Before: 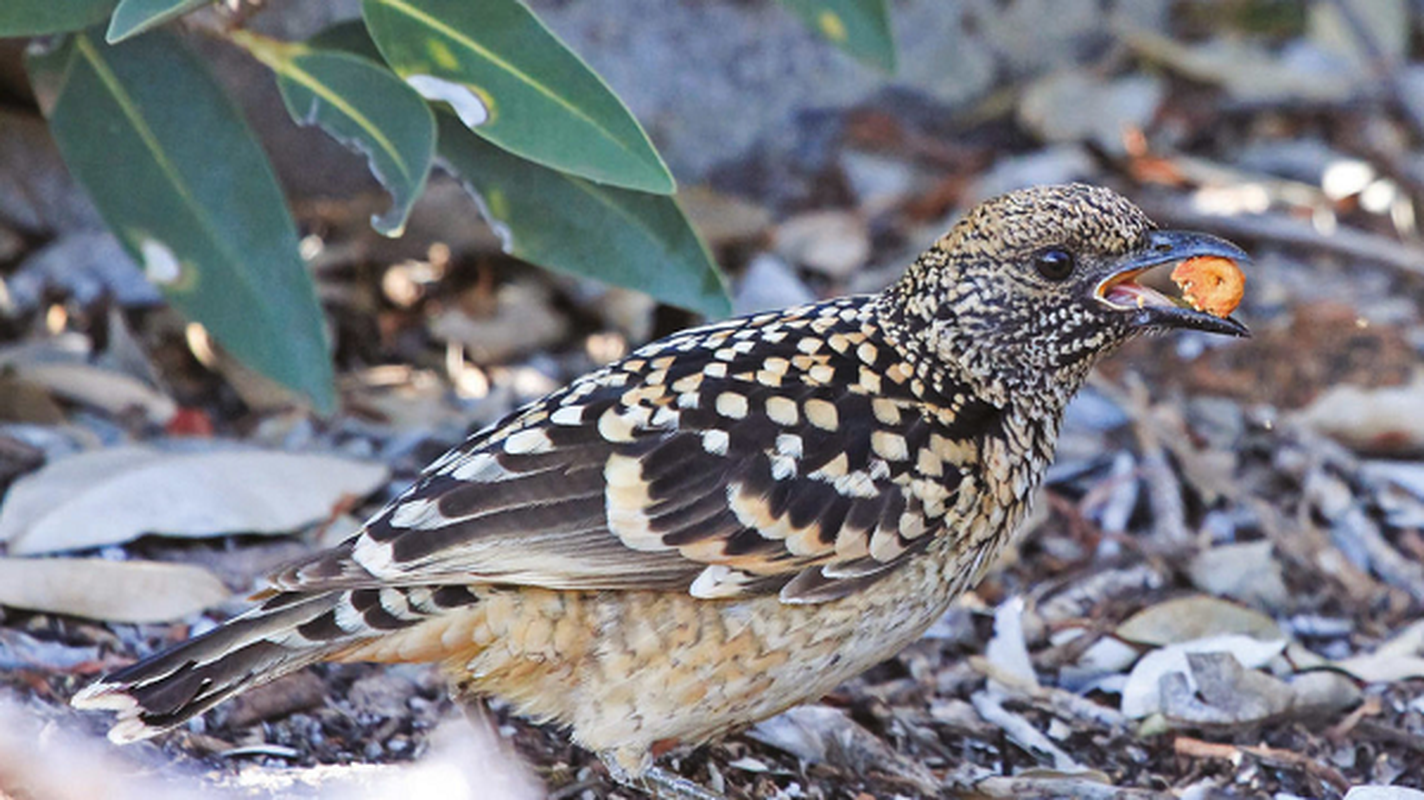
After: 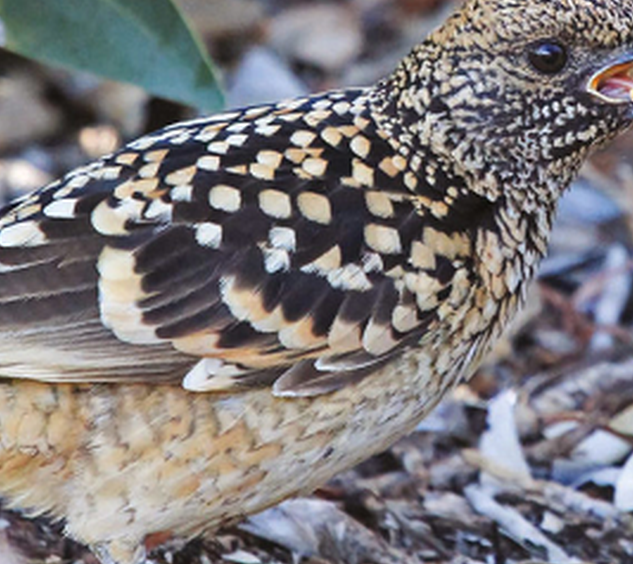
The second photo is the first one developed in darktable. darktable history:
tone equalizer: edges refinement/feathering 500, mask exposure compensation -1.57 EV, preserve details no
crop: left 35.606%, top 25.983%, right 19.936%, bottom 3.414%
